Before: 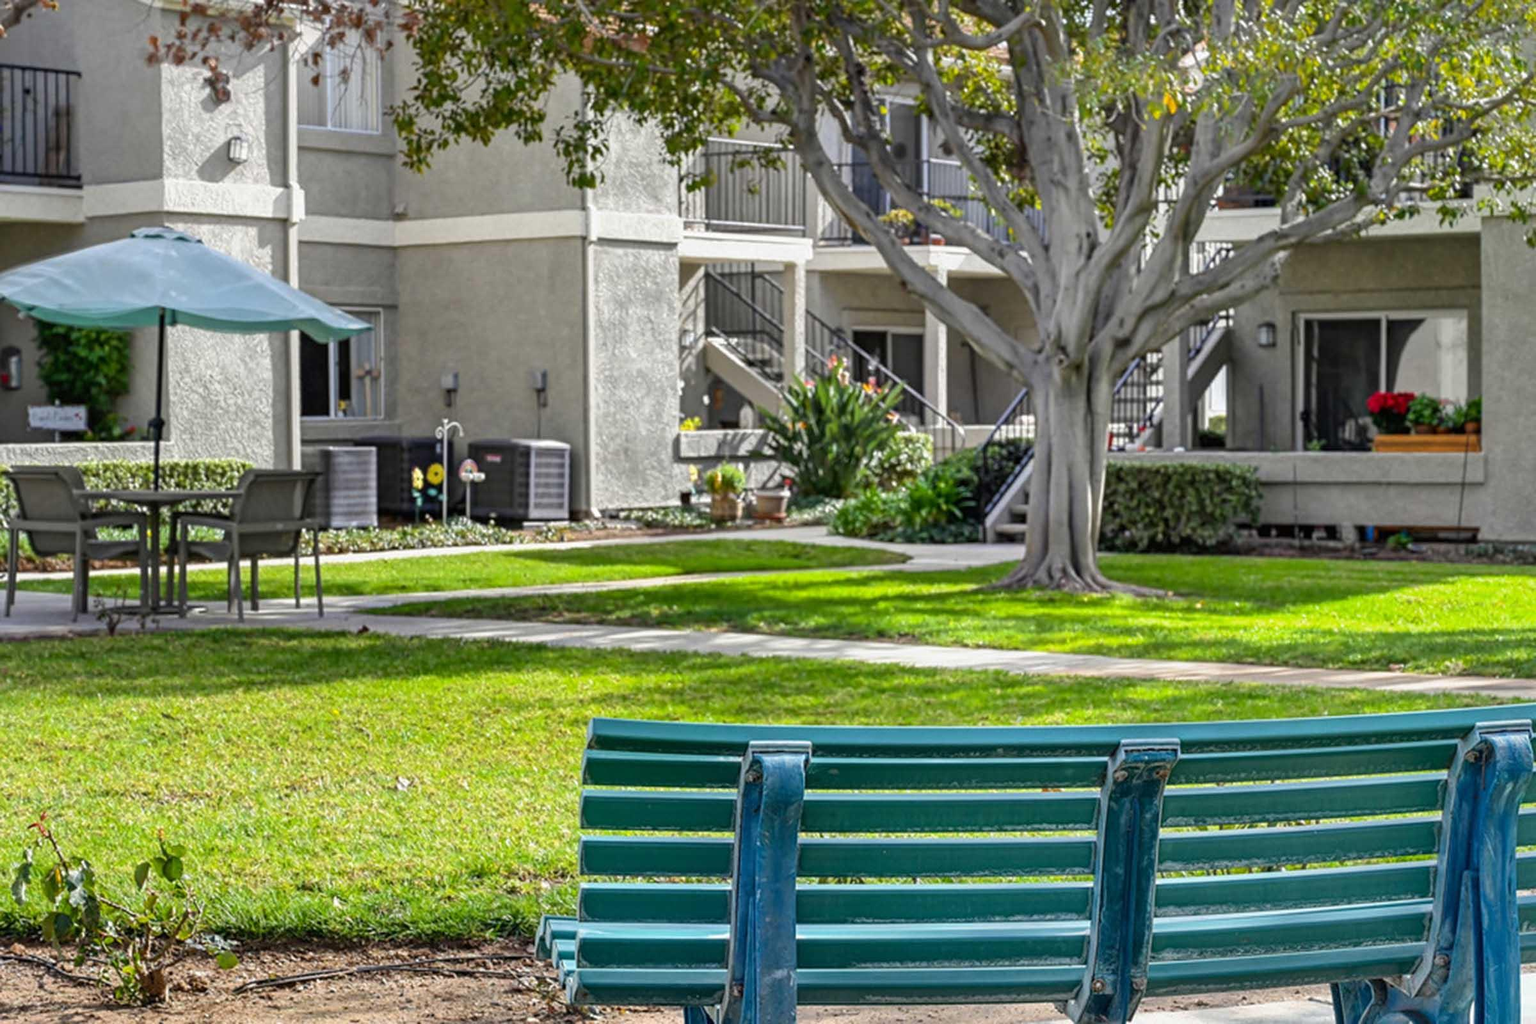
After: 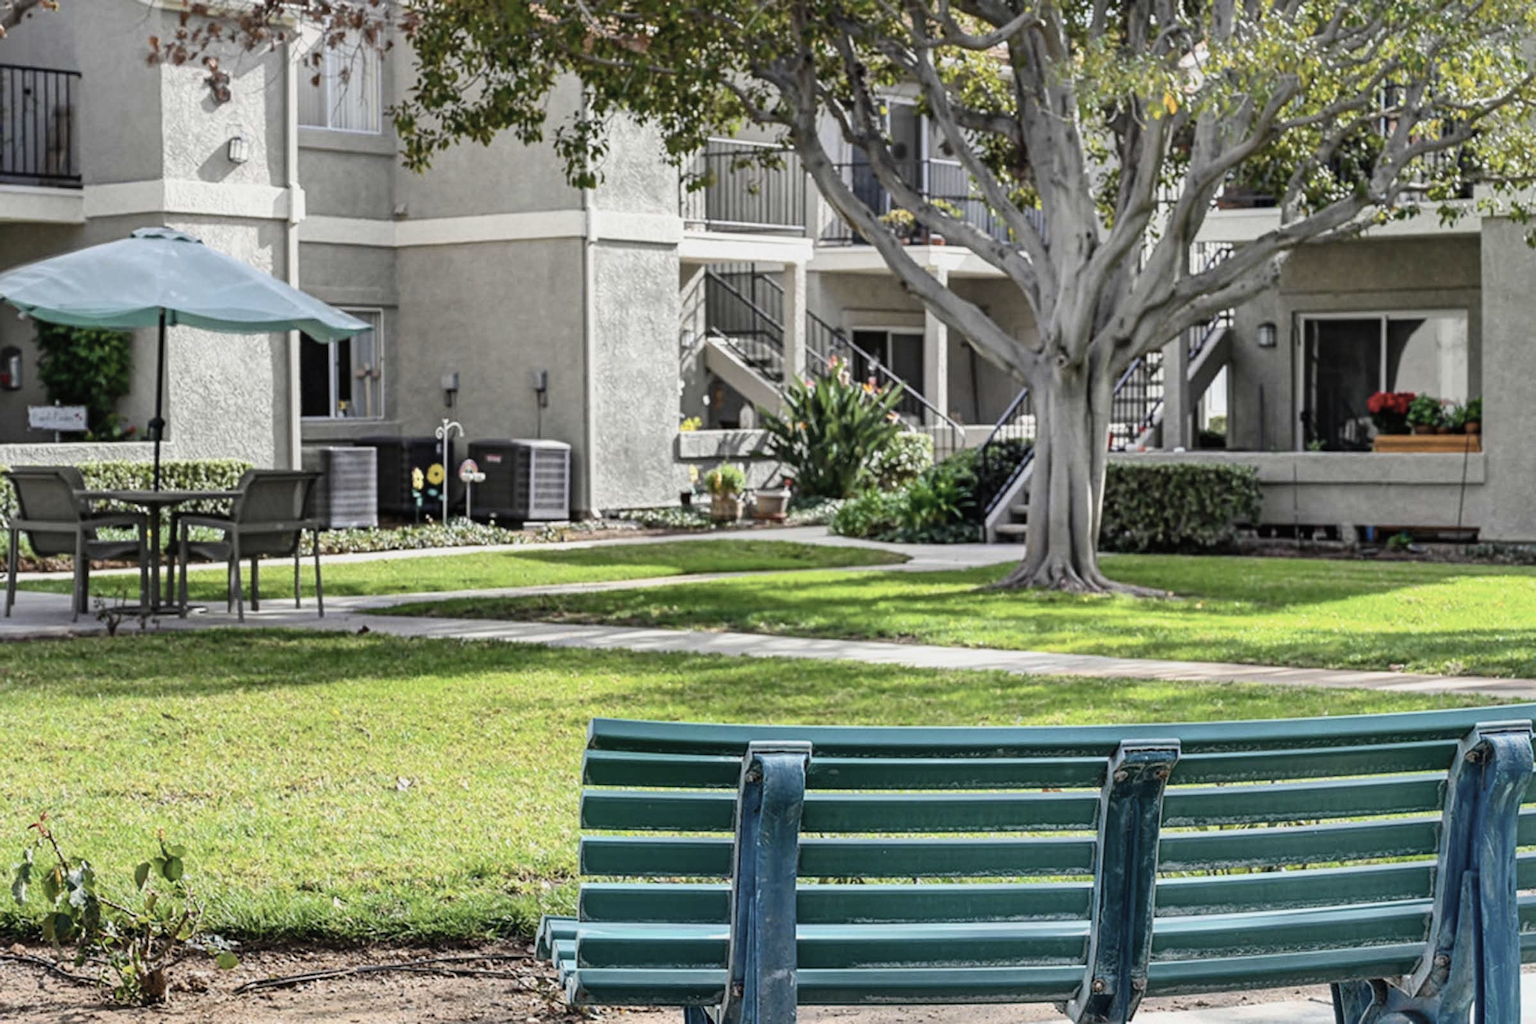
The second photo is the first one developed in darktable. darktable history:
exposure: black level correction 0, exposure -0.707 EV, compensate exposure bias true, compensate highlight preservation false
contrast brightness saturation: contrast 0.198, brightness 0.161, saturation 0.223
tone equalizer: -8 EV -0.381 EV, -7 EV -0.384 EV, -6 EV -0.321 EV, -5 EV -0.23 EV, -3 EV 0.2 EV, -2 EV 0.321 EV, -1 EV 0.374 EV, +0 EV 0.444 EV
color correction: highlights b* -0.047, saturation 0.6
